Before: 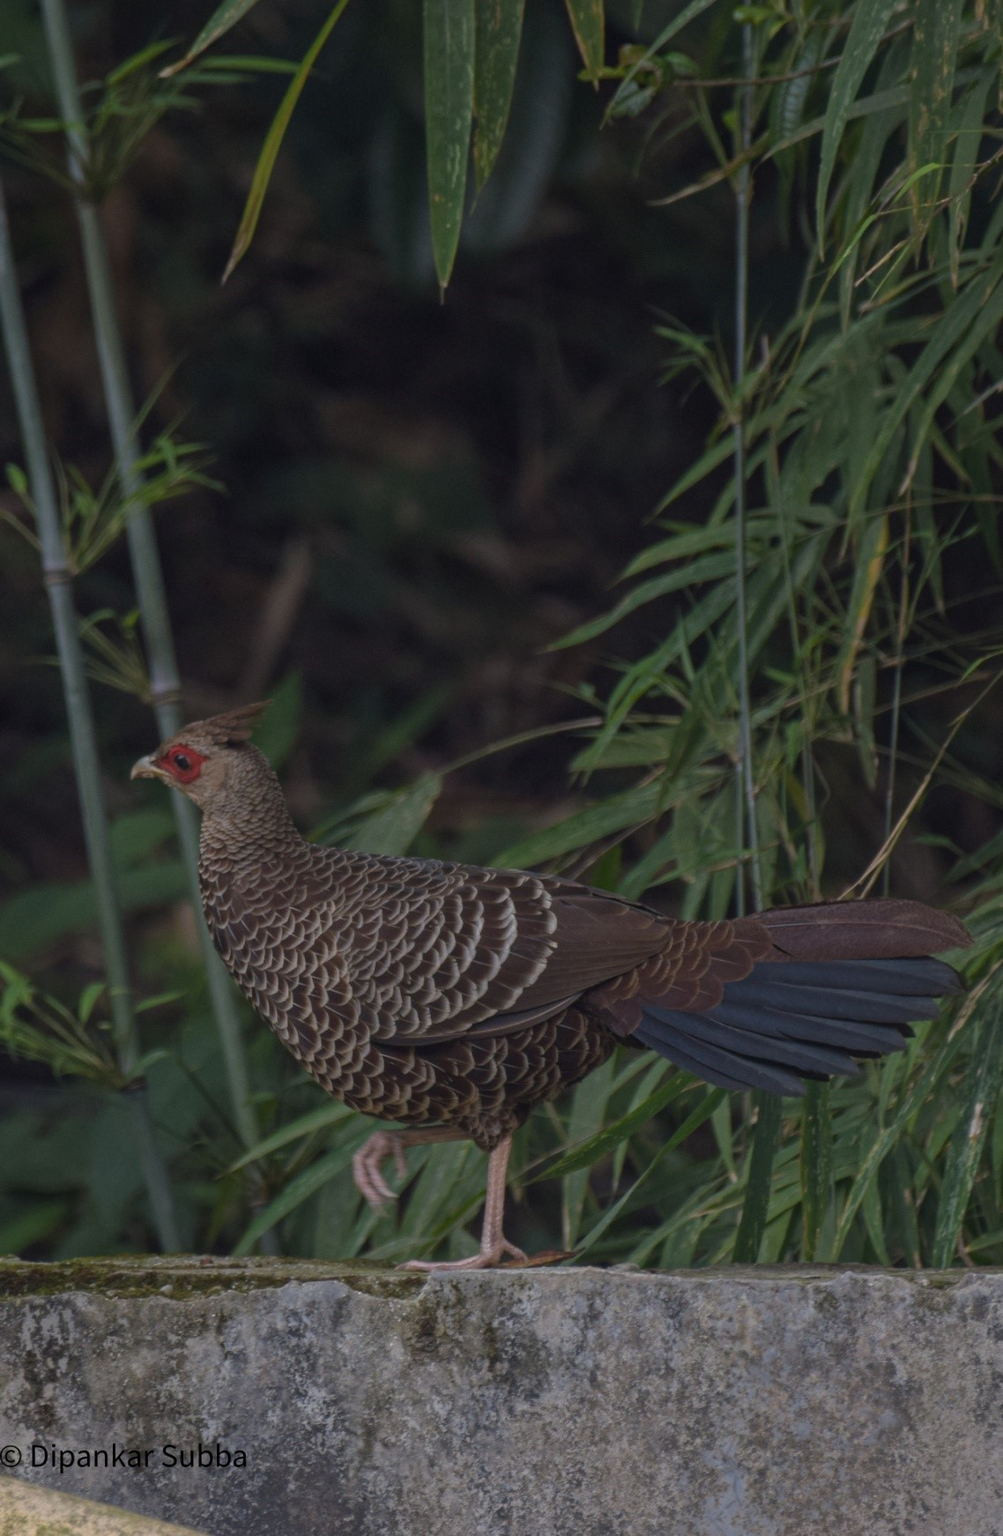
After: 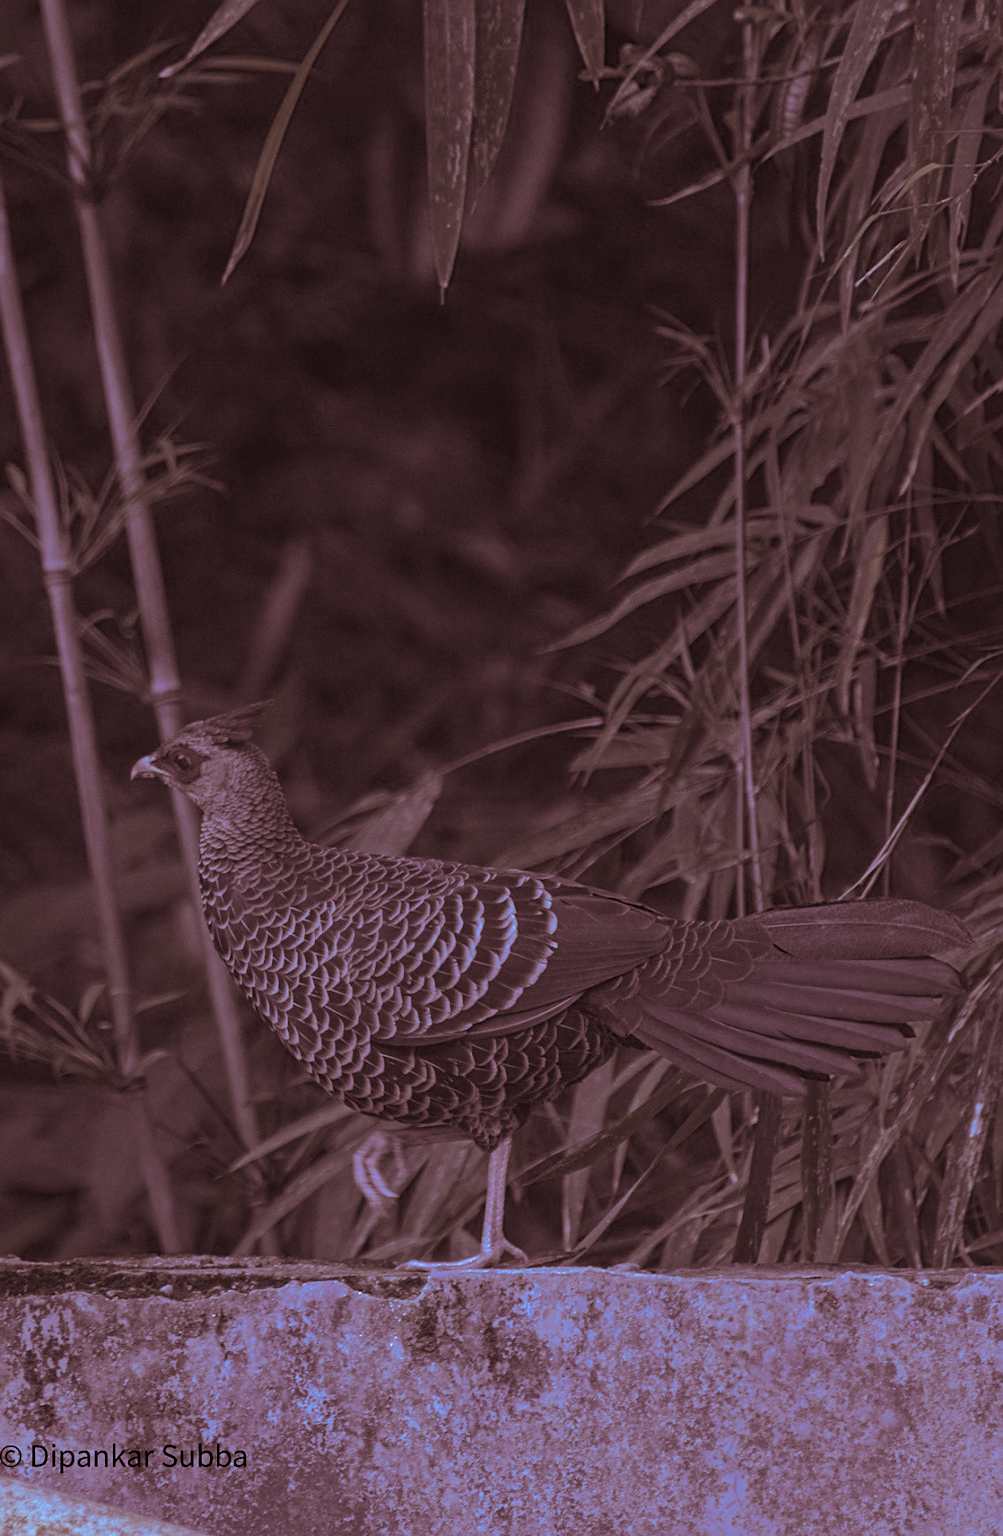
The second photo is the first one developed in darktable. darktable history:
white balance: red 0.766, blue 1.537
sharpen: on, module defaults
split-toning: shadows › saturation 0.3, highlights › hue 180°, highlights › saturation 0.3, compress 0%
